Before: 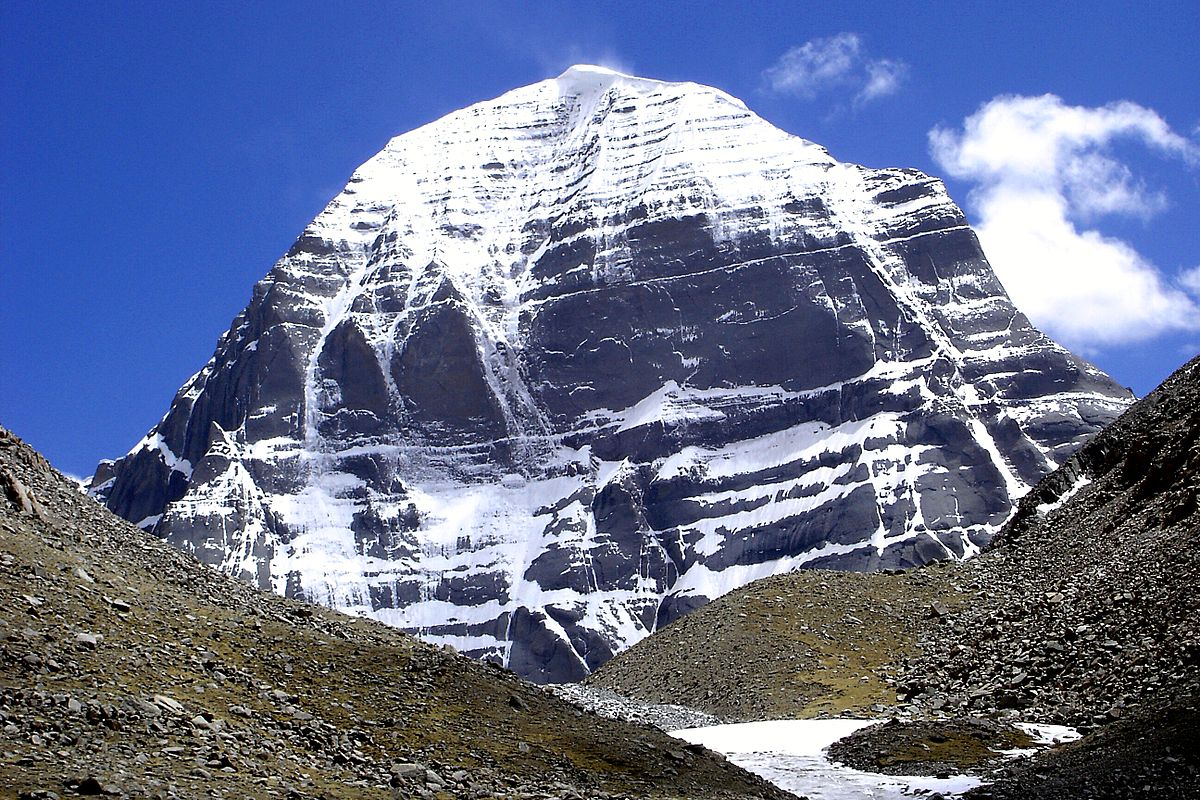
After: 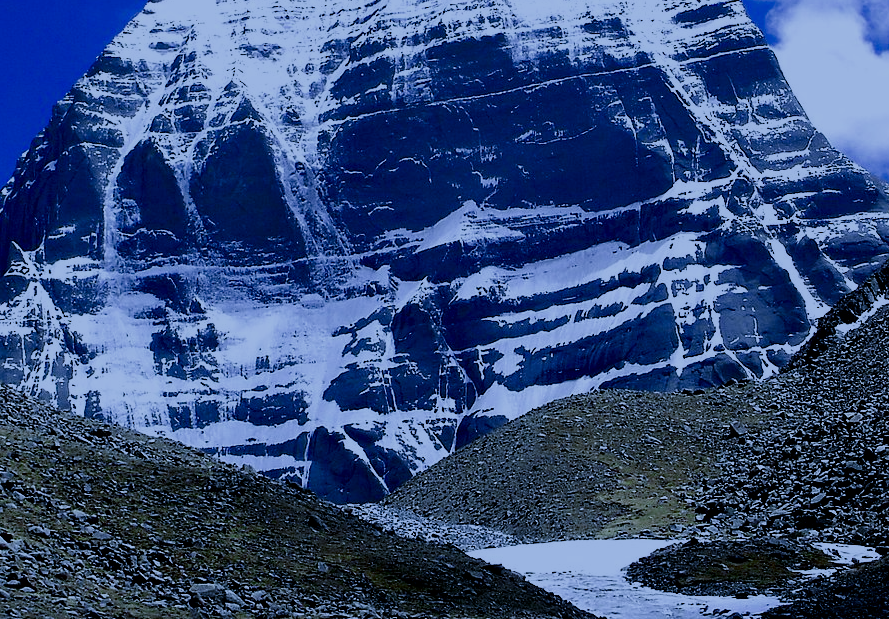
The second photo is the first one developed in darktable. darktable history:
color zones: curves: ch0 [(0, 0.48) (0.209, 0.398) (0.305, 0.332) (0.429, 0.493) (0.571, 0.5) (0.714, 0.5) (0.857, 0.5) (1, 0.48)]; ch1 [(0, 0.633) (0.143, 0.586) (0.286, 0.489) (0.429, 0.448) (0.571, 0.31) (0.714, 0.335) (0.857, 0.492) (1, 0.633)]; ch2 [(0, 0.448) (0.143, 0.498) (0.286, 0.5) (0.429, 0.5) (0.571, 0.5) (0.714, 0.5) (0.857, 0.5) (1, 0.448)]
crop: left 16.826%, top 22.597%, right 9.039%
filmic rgb: black relative exposure -7.65 EV, white relative exposure 4.56 EV, threshold 2.96 EV, hardness 3.61, enable highlight reconstruction true
color calibration: illuminant as shot in camera, x 0.44, y 0.413, temperature 2932.82 K
contrast brightness saturation: contrast 0.133, brightness -0.228, saturation 0.143
